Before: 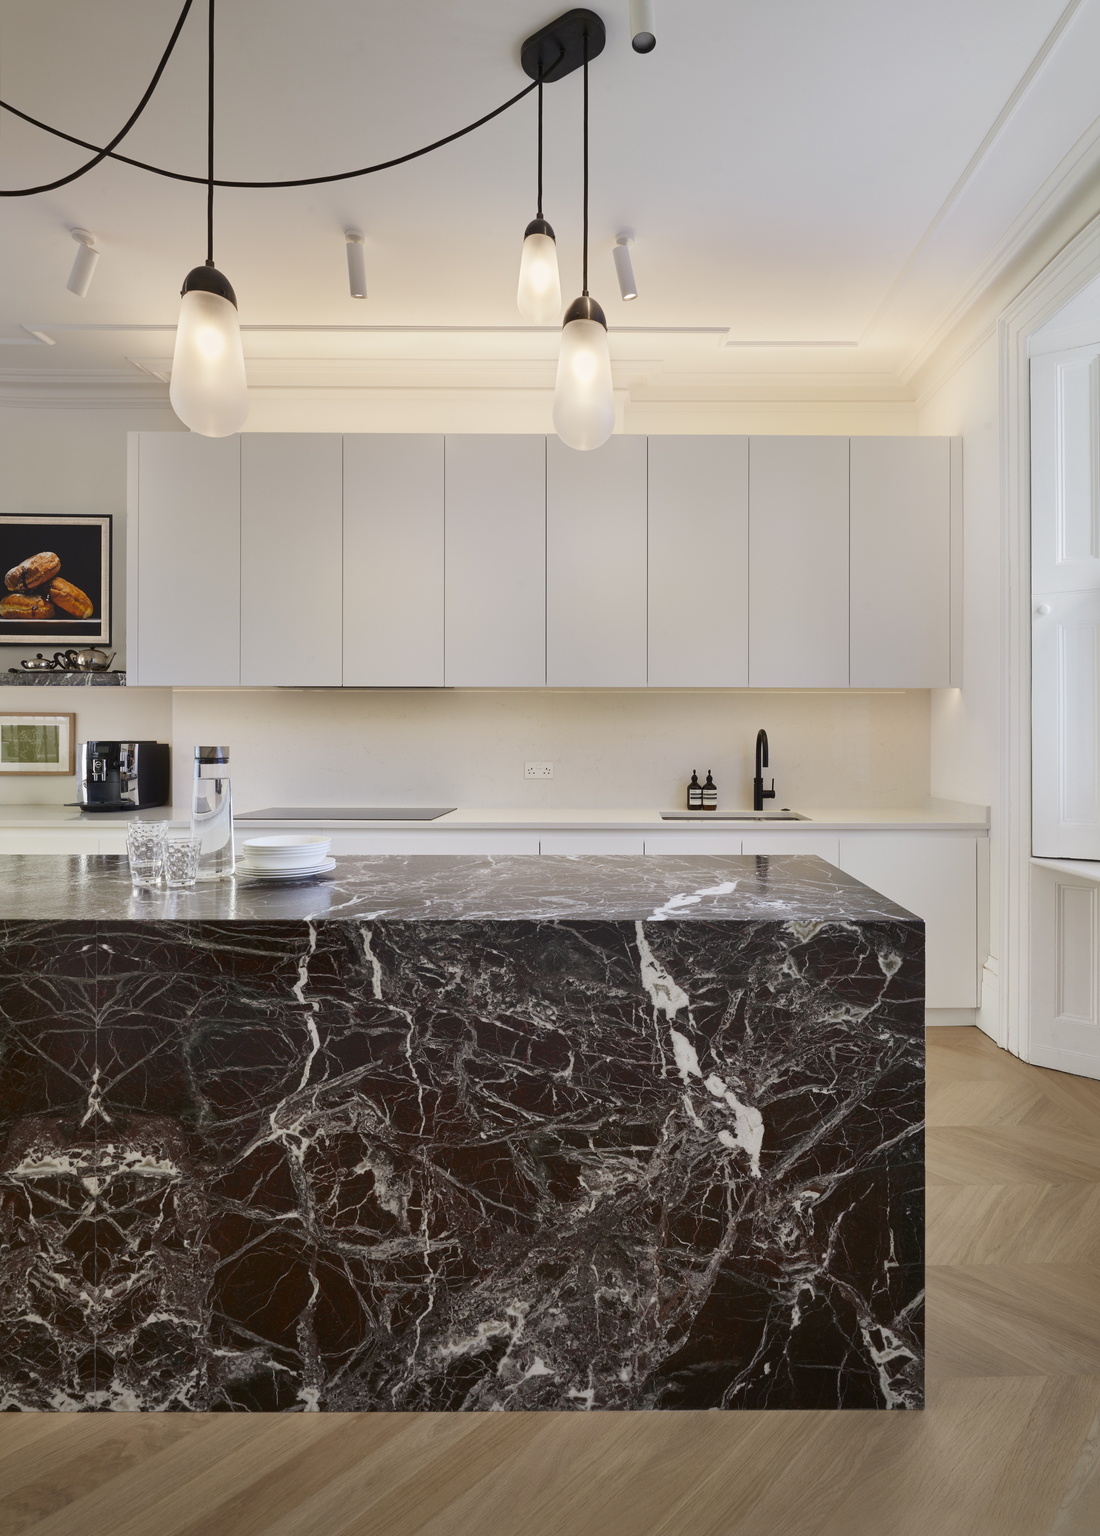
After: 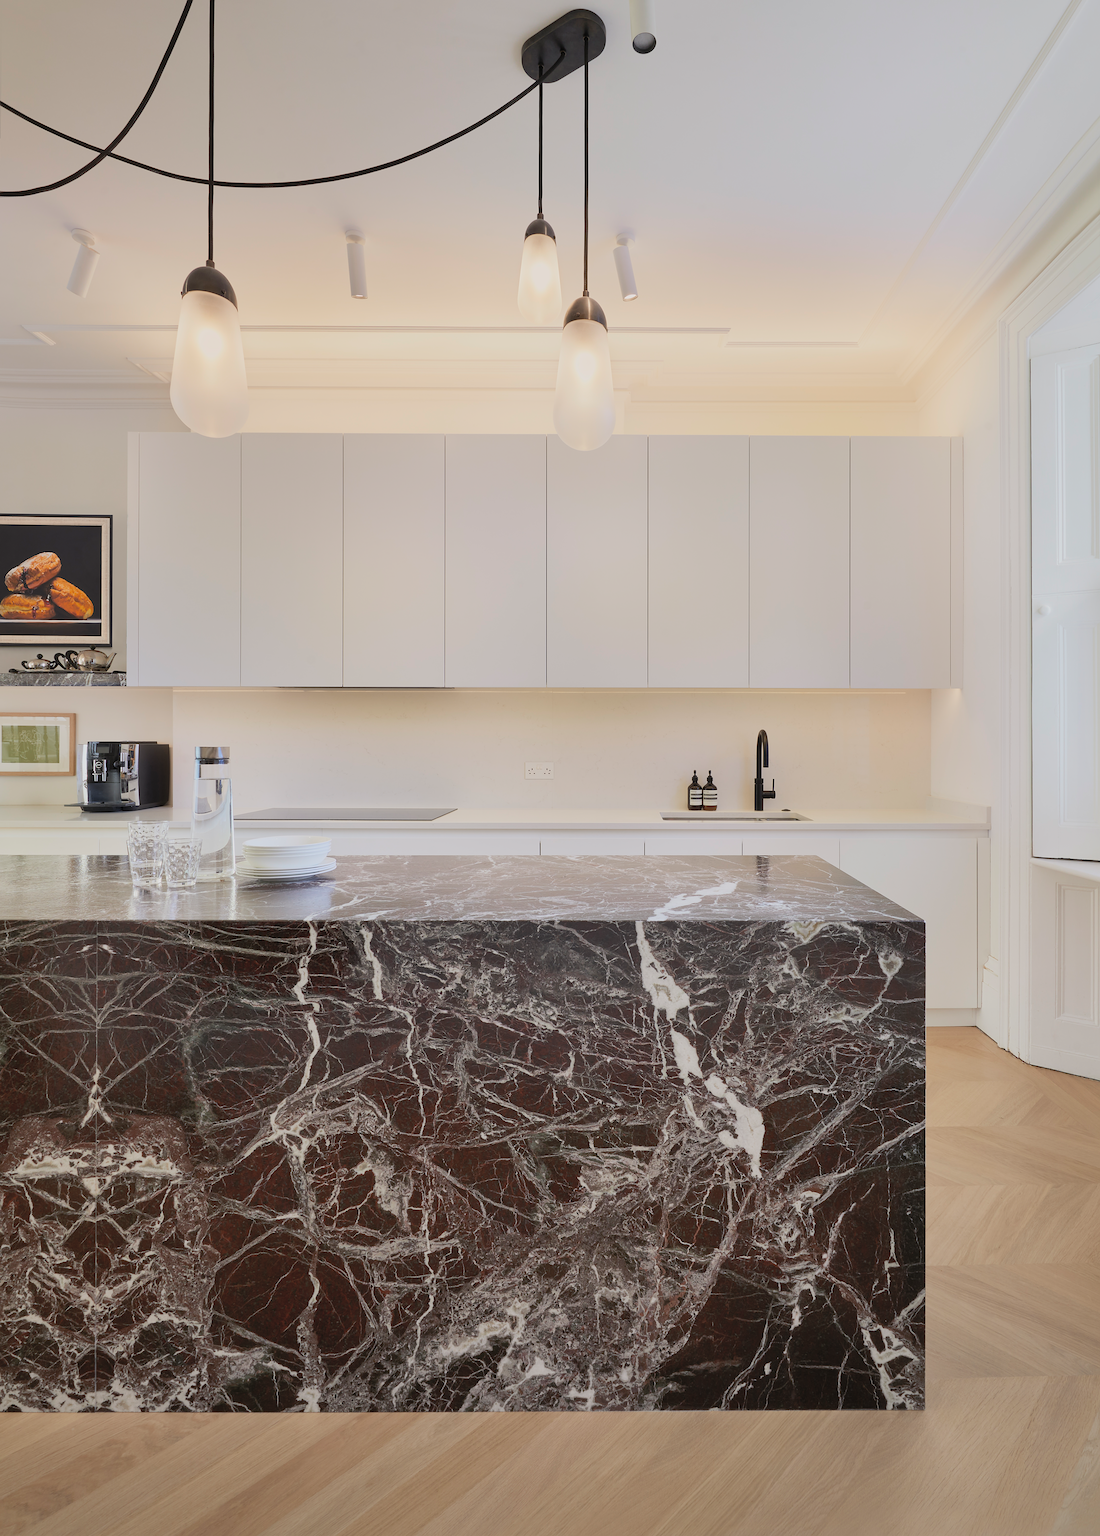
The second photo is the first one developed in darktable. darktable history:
global tonemap: drago (0.7, 100)
shadows and highlights: shadows 12, white point adjustment 1.2, highlights -0.36, soften with gaussian
sharpen: on, module defaults
